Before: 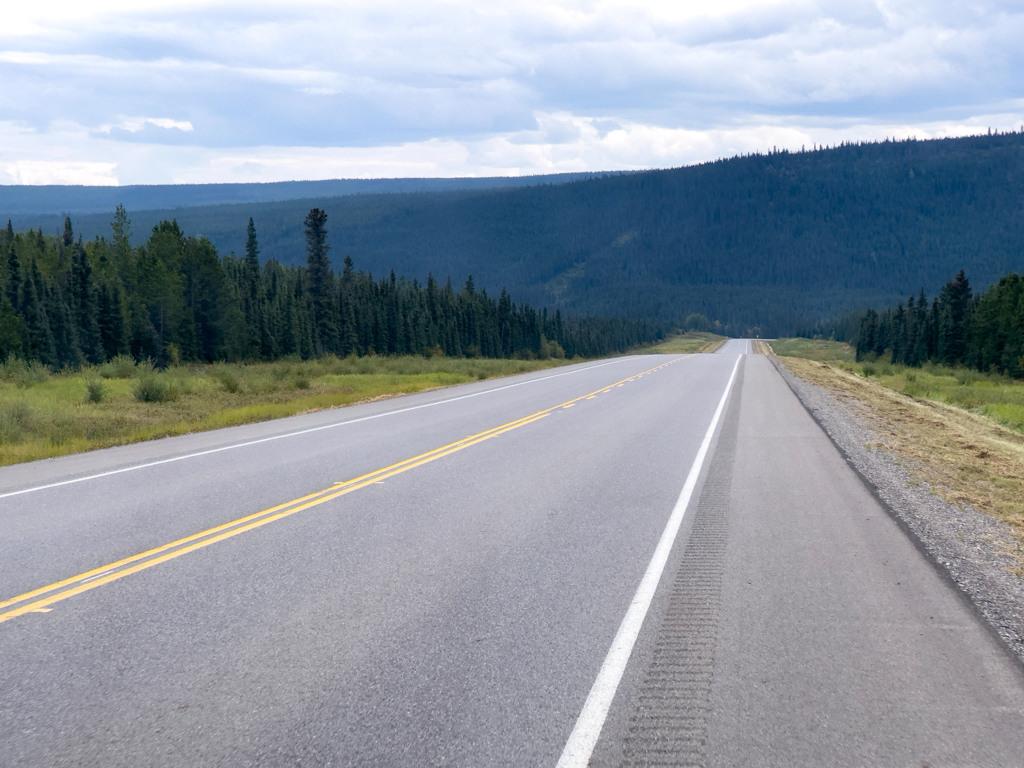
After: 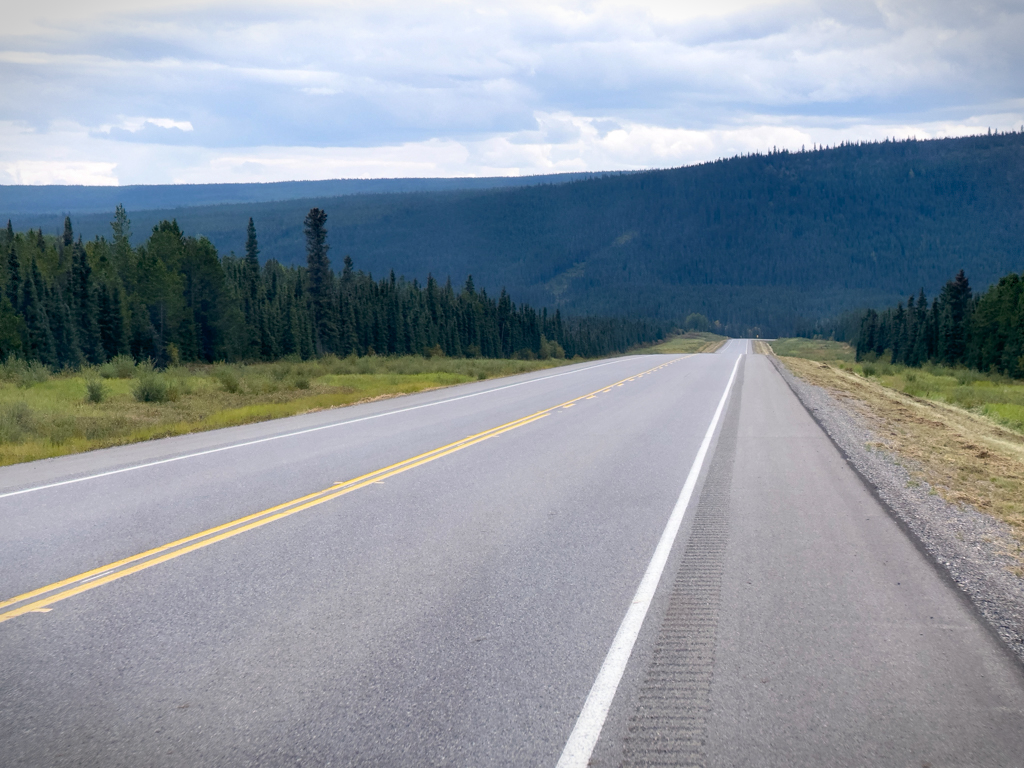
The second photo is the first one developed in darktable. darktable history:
vignetting: fall-off start 100%, brightness -0.406, saturation -0.3, width/height ratio 1.324, dithering 8-bit output, unbound false
